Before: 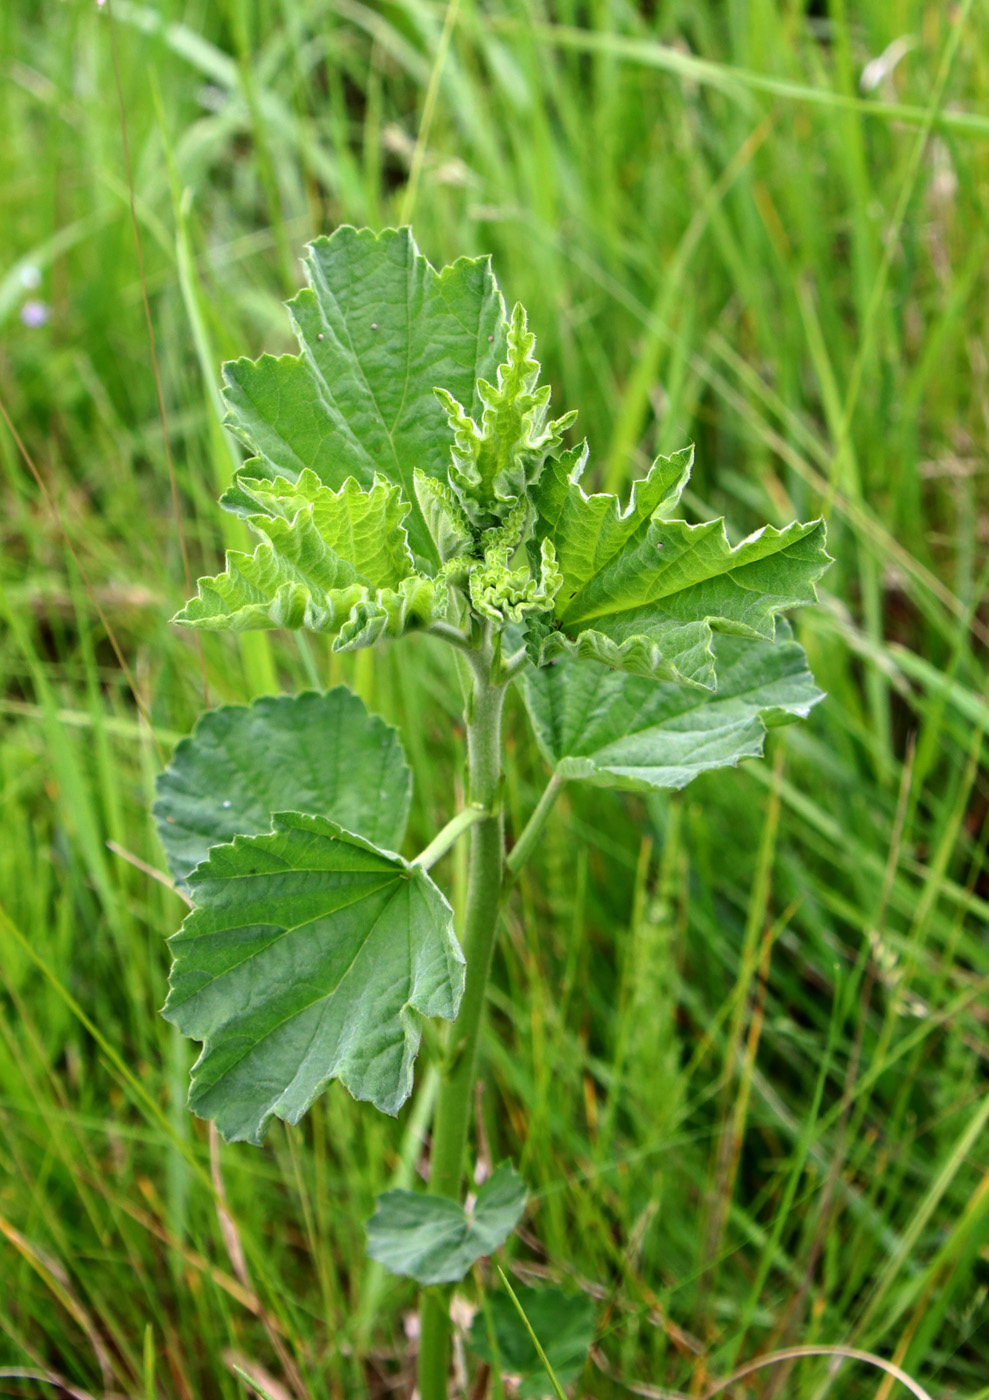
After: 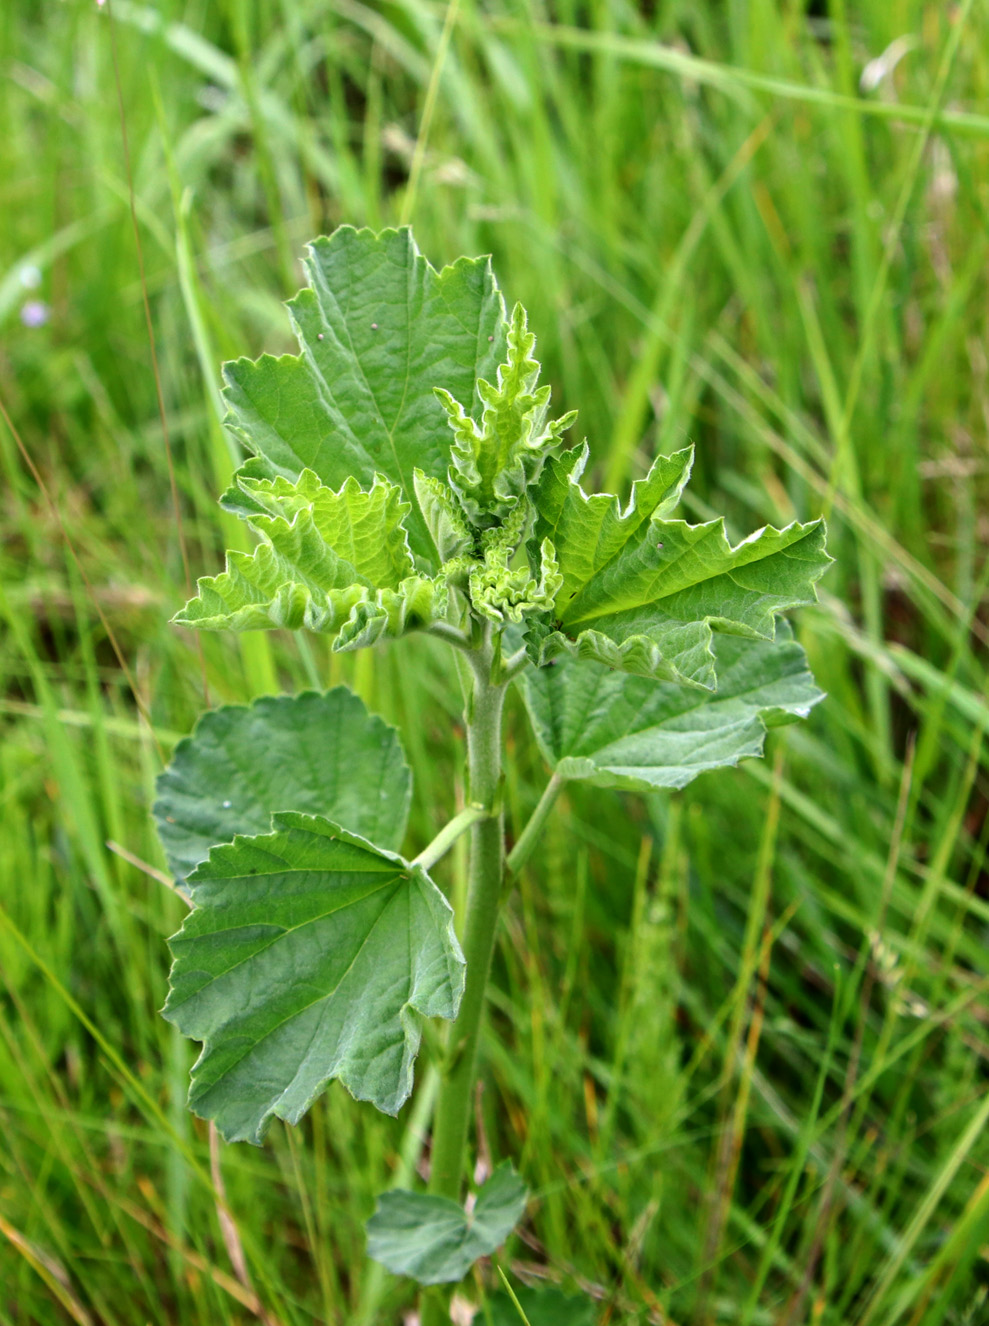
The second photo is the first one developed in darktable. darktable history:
crop and rotate: top 0.002%, bottom 5.259%
